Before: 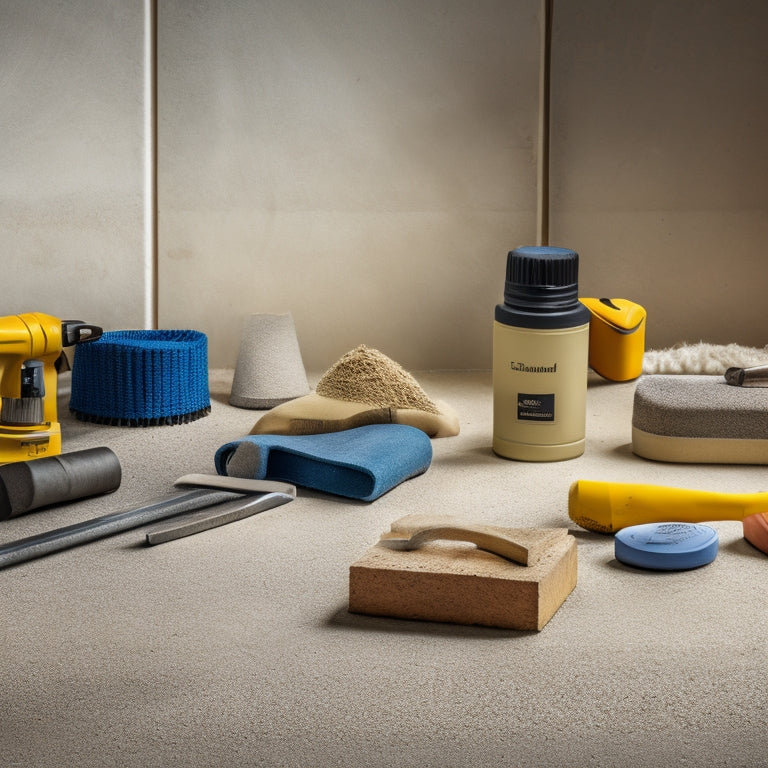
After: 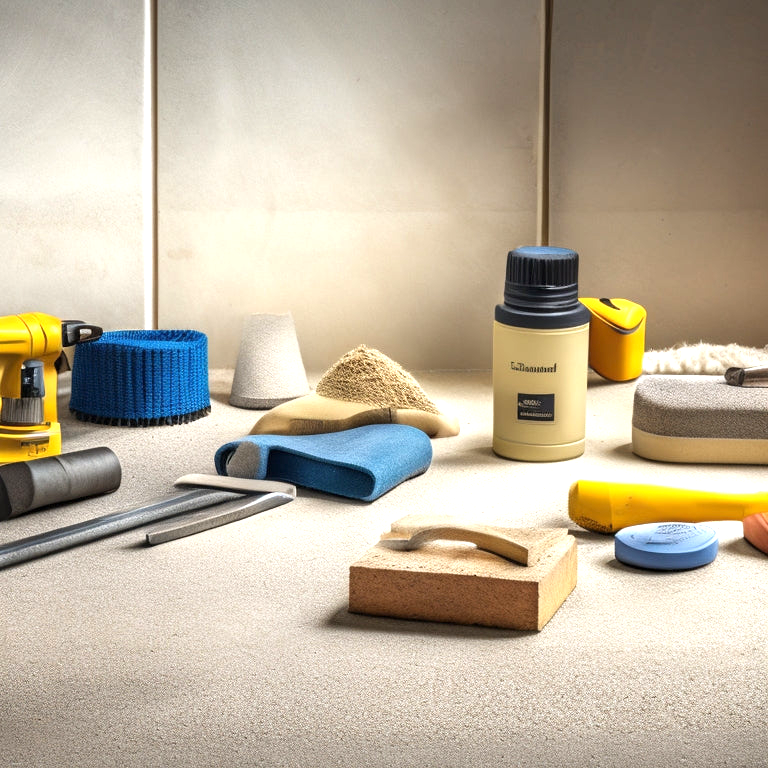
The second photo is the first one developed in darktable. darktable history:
exposure: exposure 0.935 EV, compensate highlight preservation false
sharpen: radius 2.883, amount 0.868, threshold 47.523
